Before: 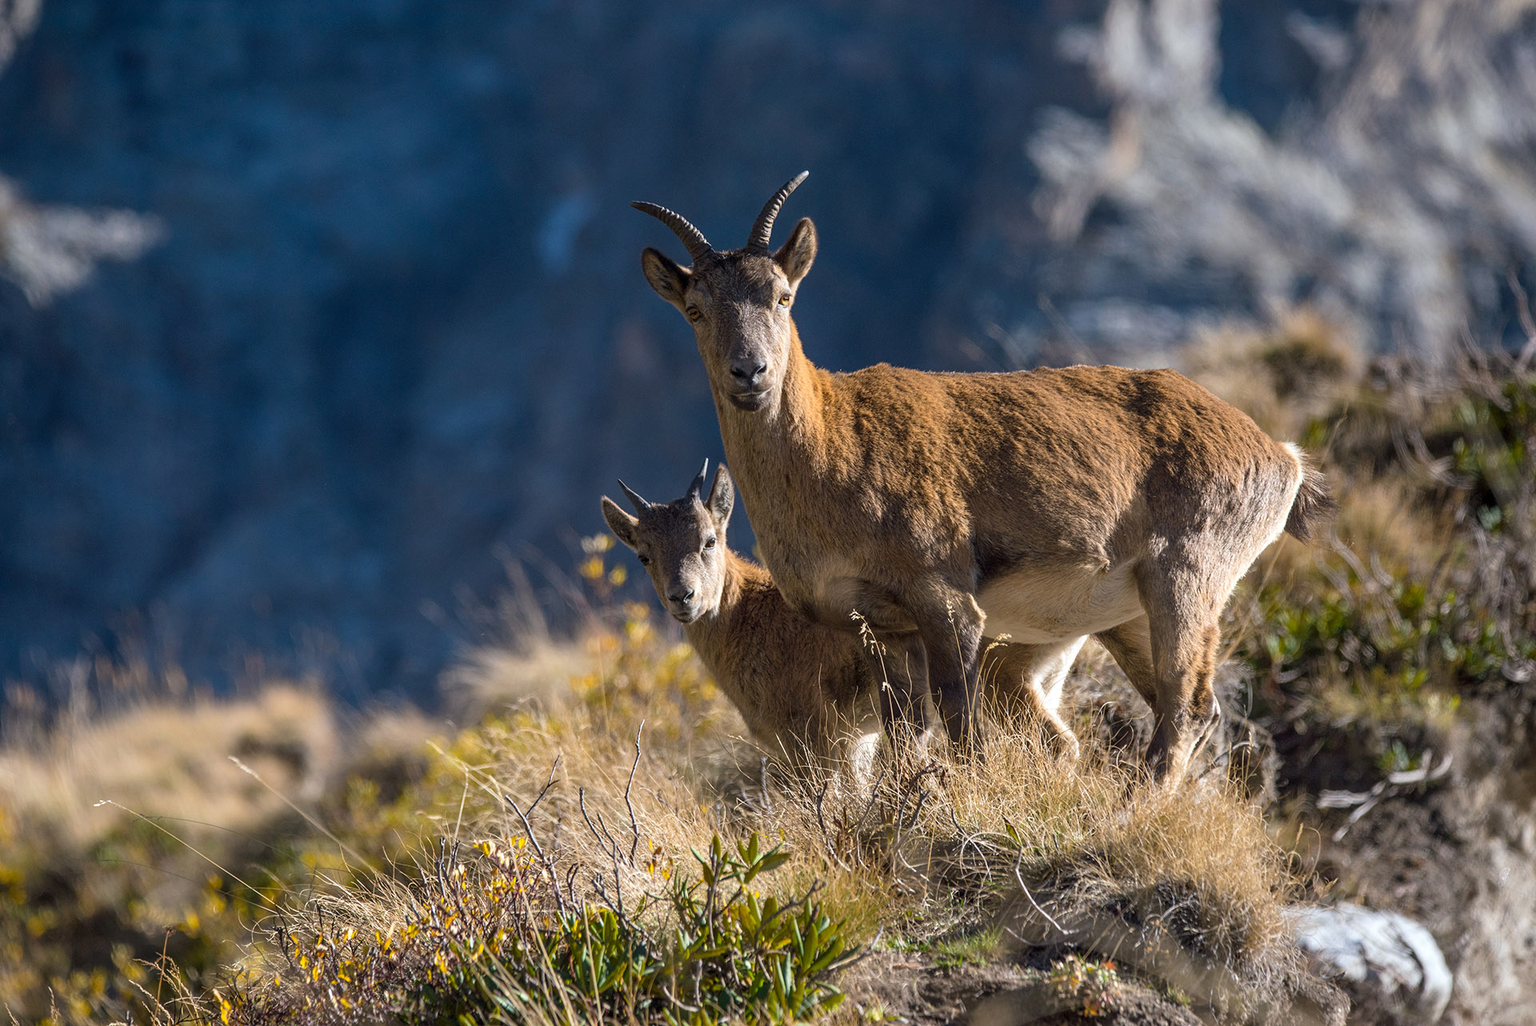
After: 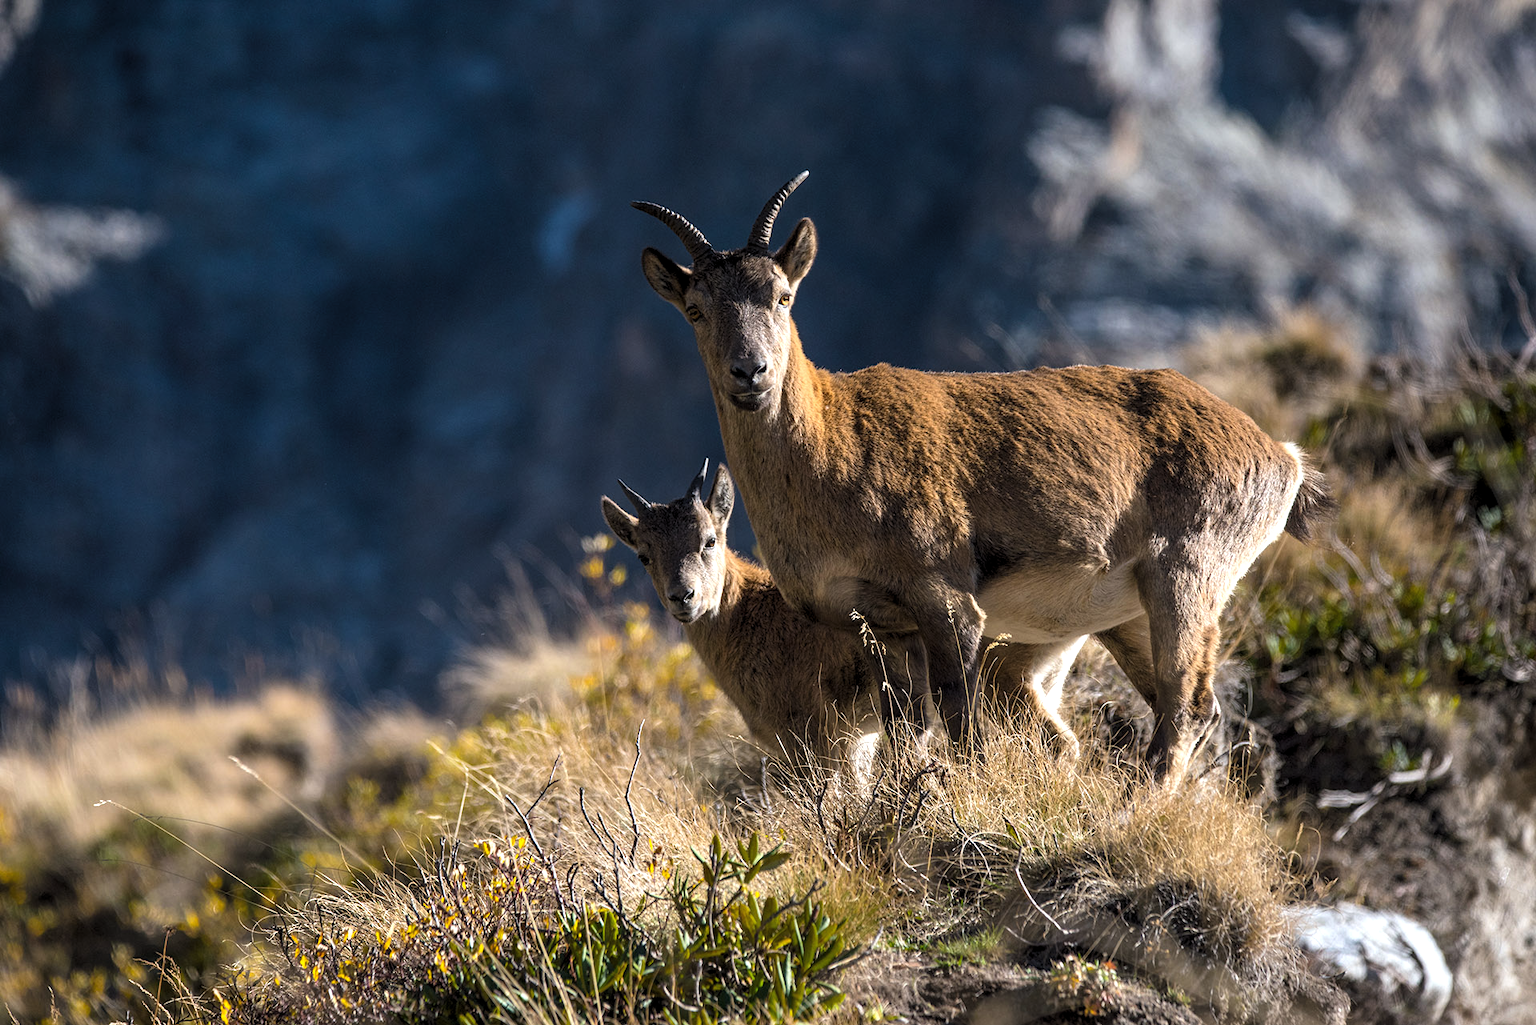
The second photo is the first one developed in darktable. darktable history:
levels: gray 50.88%, levels [0.052, 0.496, 0.908]
